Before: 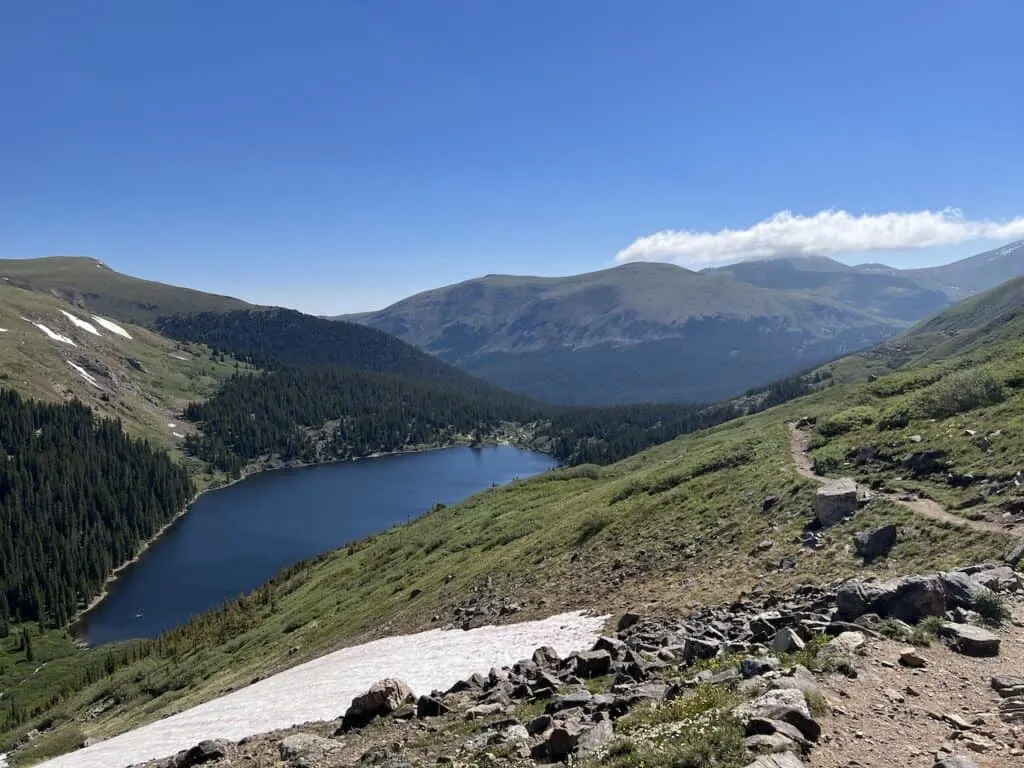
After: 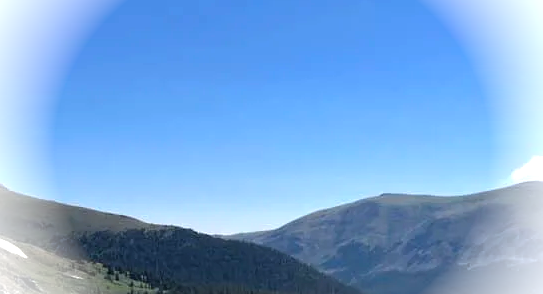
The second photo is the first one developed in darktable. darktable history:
tone equalizer: -8 EV -0.377 EV, -7 EV -0.404 EV, -6 EV -0.308 EV, -5 EV -0.198 EV, -3 EV 0.21 EV, -2 EV 0.346 EV, -1 EV 0.395 EV, +0 EV 0.406 EV
crop: left 10.348%, top 10.675%, right 36.61%, bottom 50.997%
vignetting: brightness 0.987, saturation -0.491, width/height ratio 1.099
